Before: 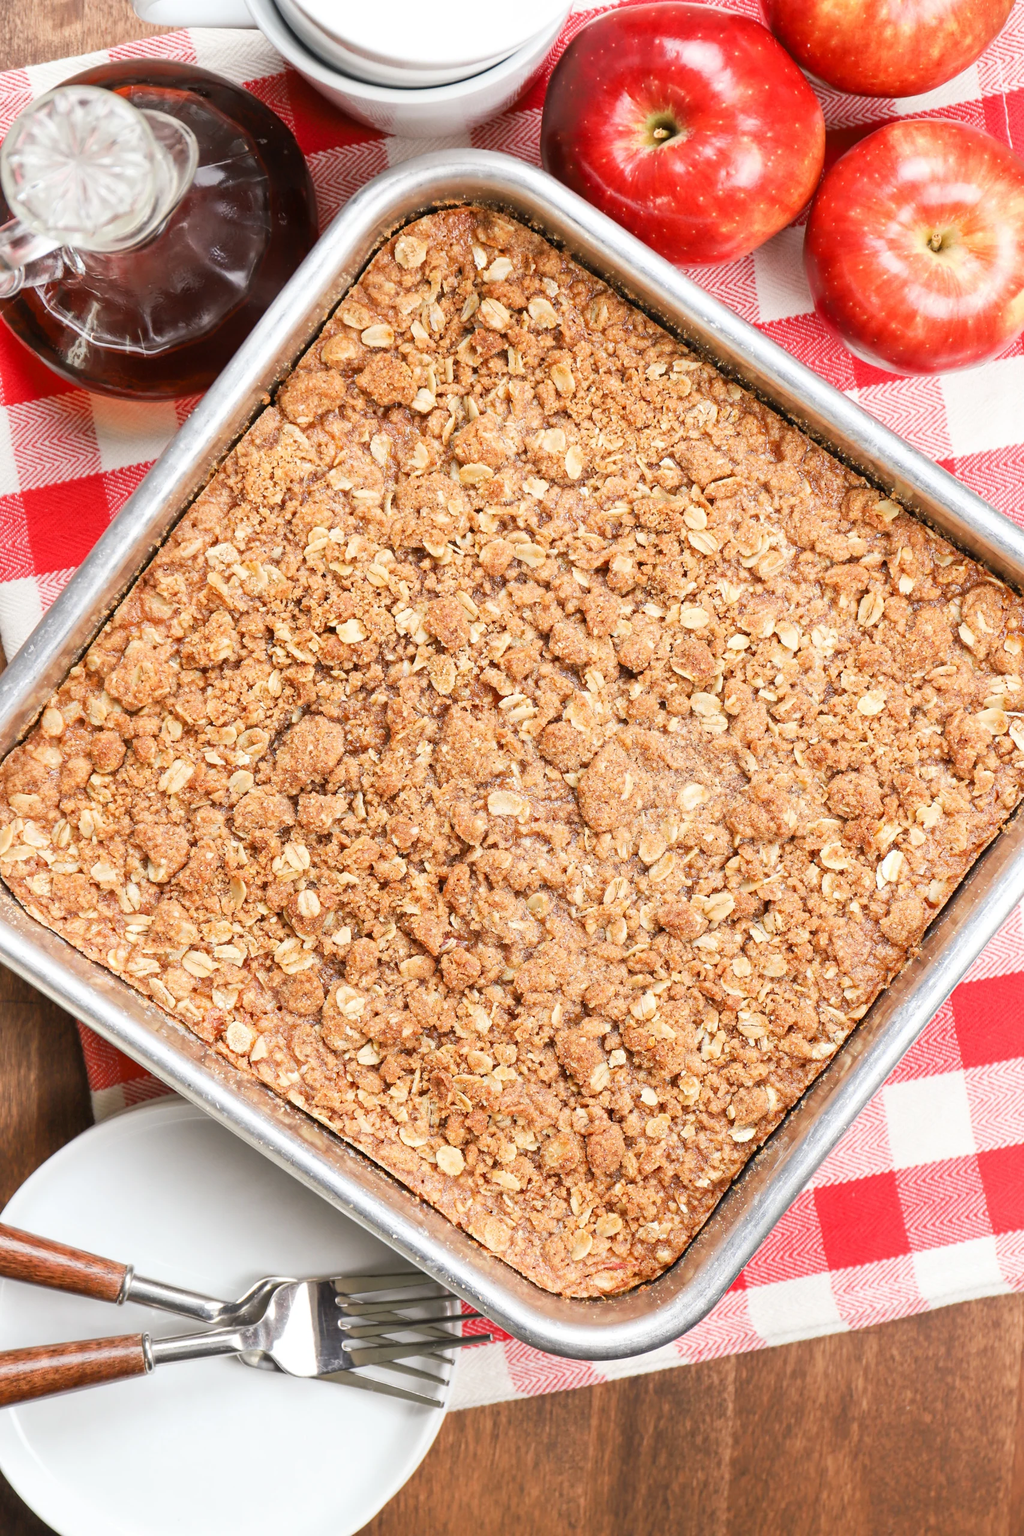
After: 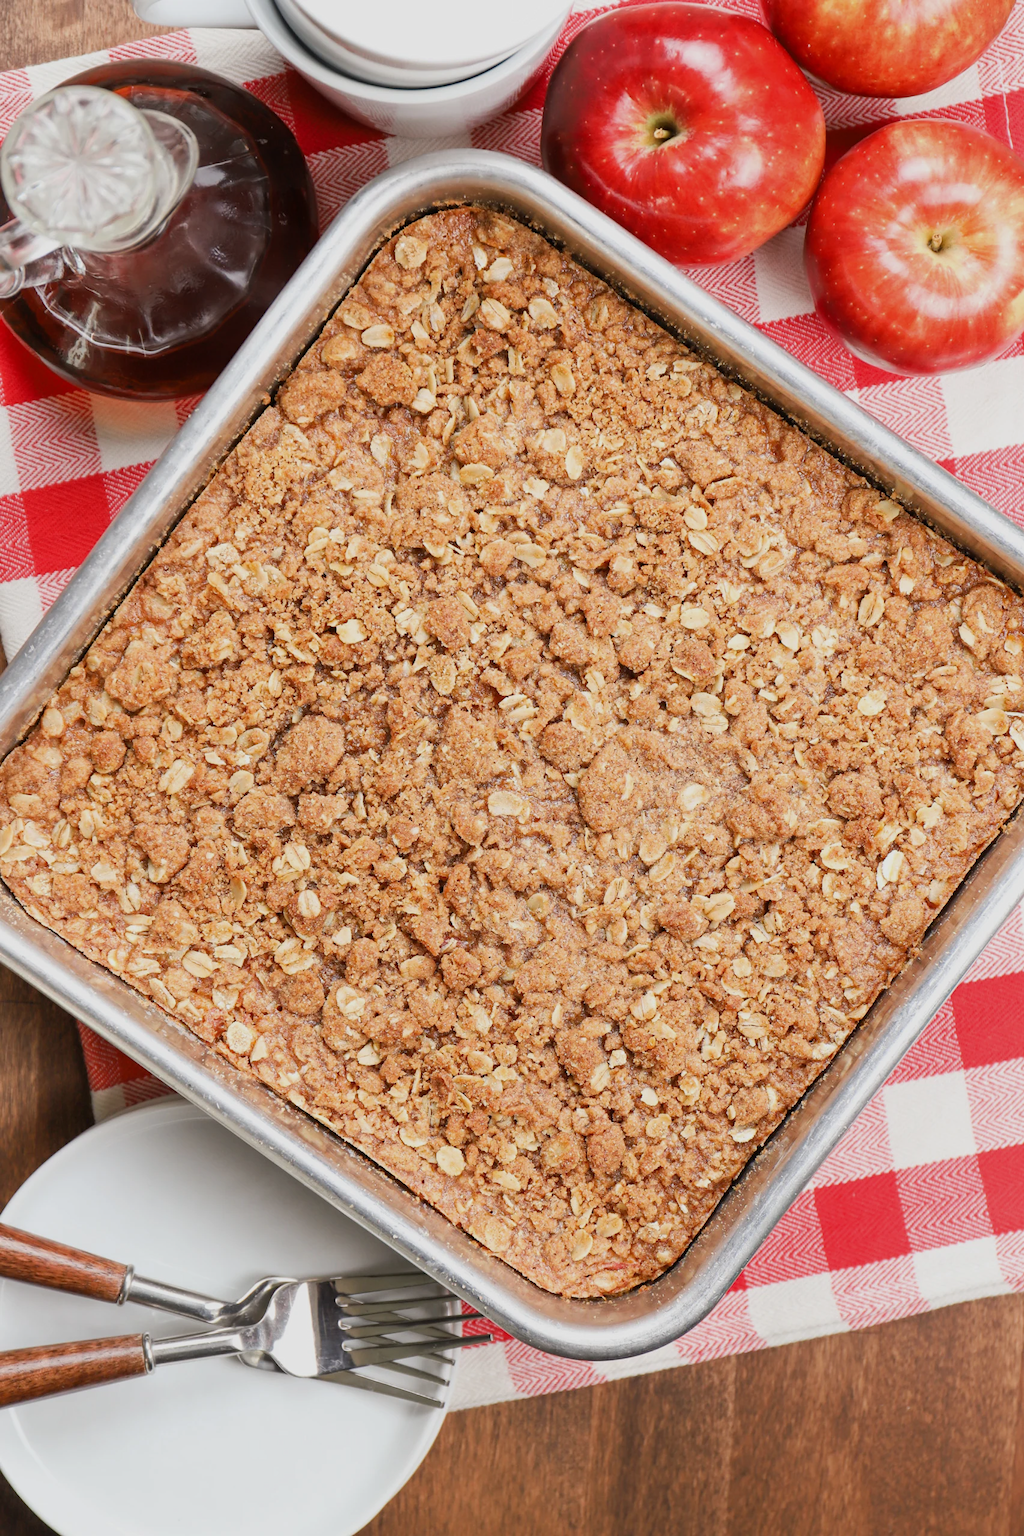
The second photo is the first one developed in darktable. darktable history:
exposure: exposure -0.388 EV, compensate highlight preservation false
